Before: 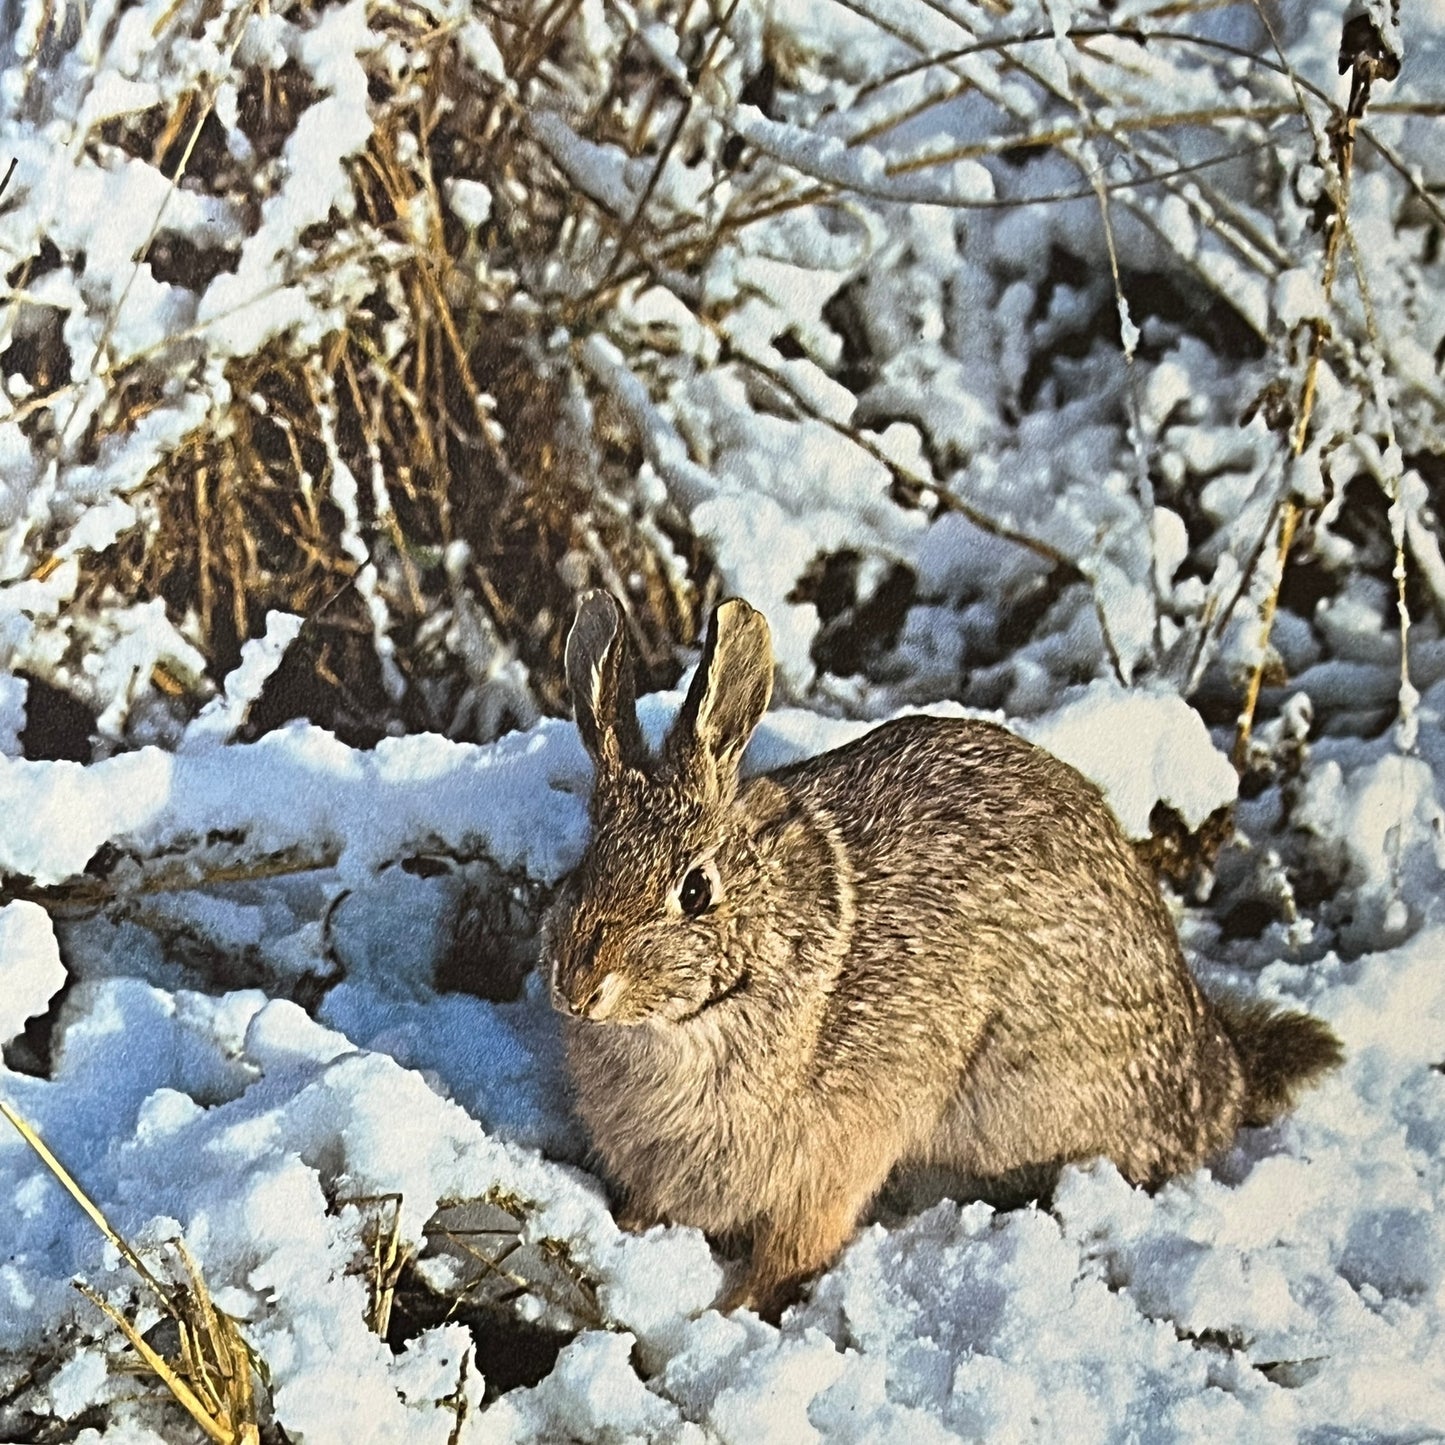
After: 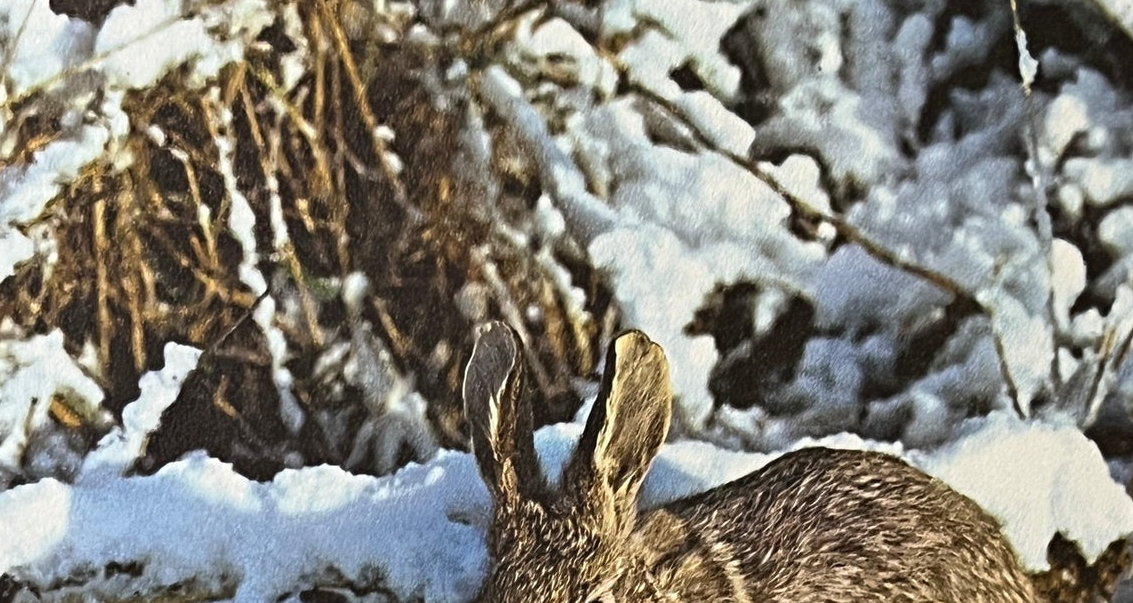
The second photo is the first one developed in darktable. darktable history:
crop: left 7.107%, top 18.562%, right 14.482%, bottom 39.679%
